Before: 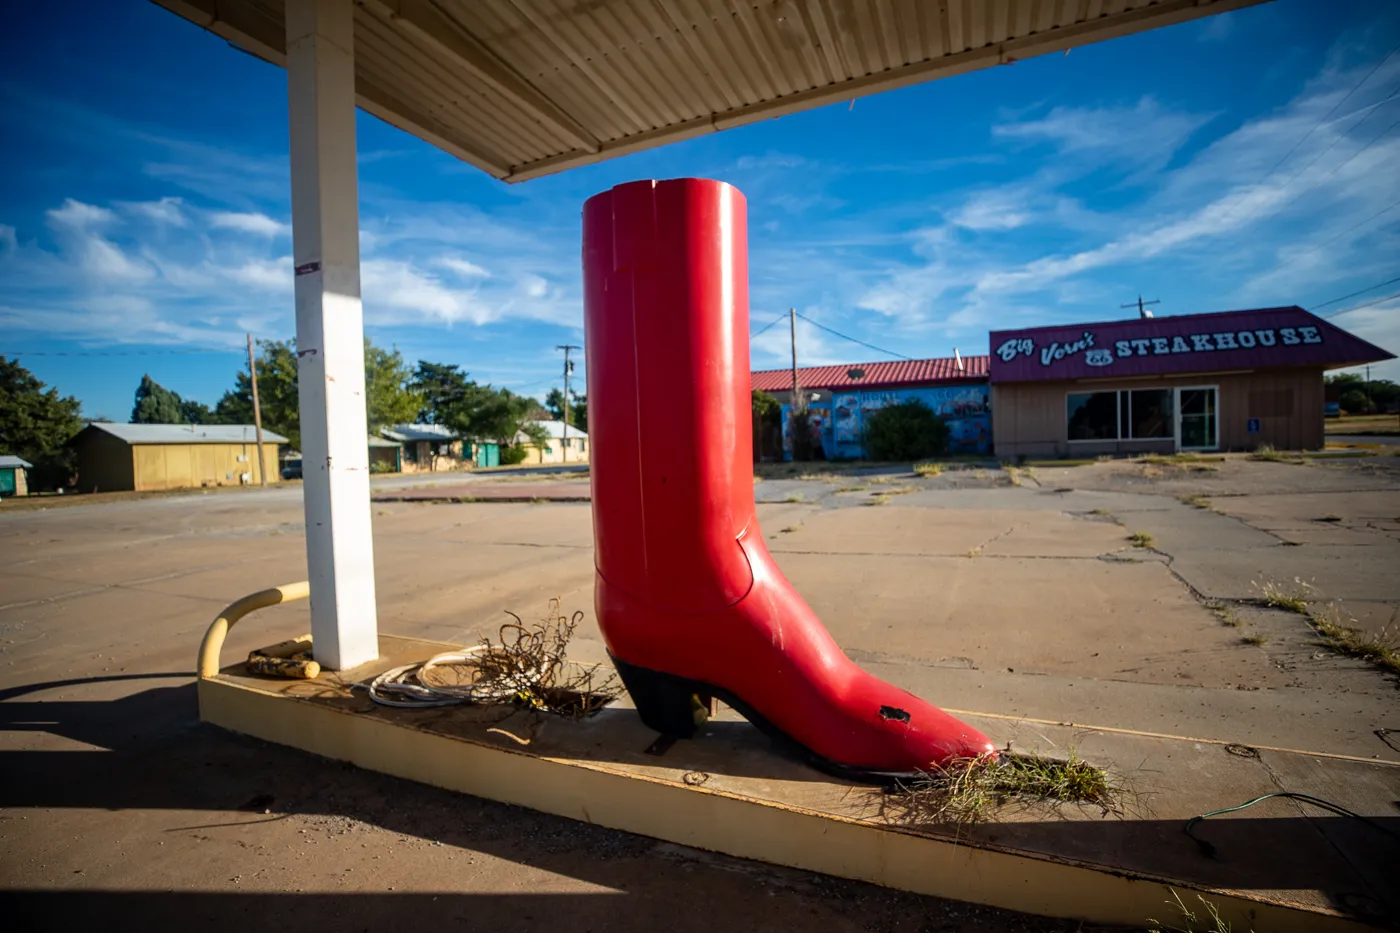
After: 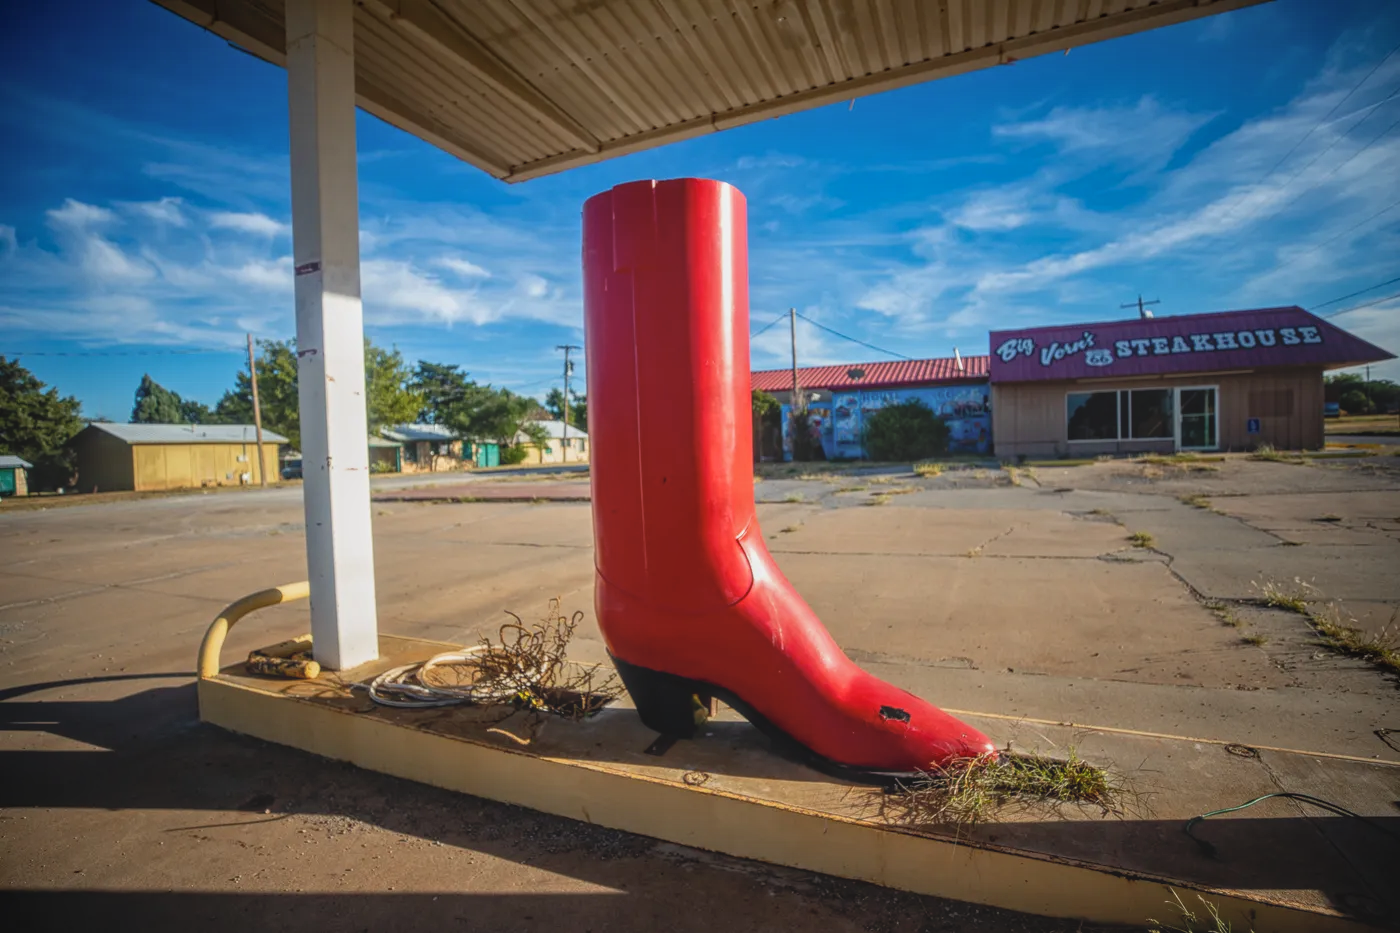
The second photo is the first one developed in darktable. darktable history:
local contrast: highlights 71%, shadows 19%, midtone range 0.194
